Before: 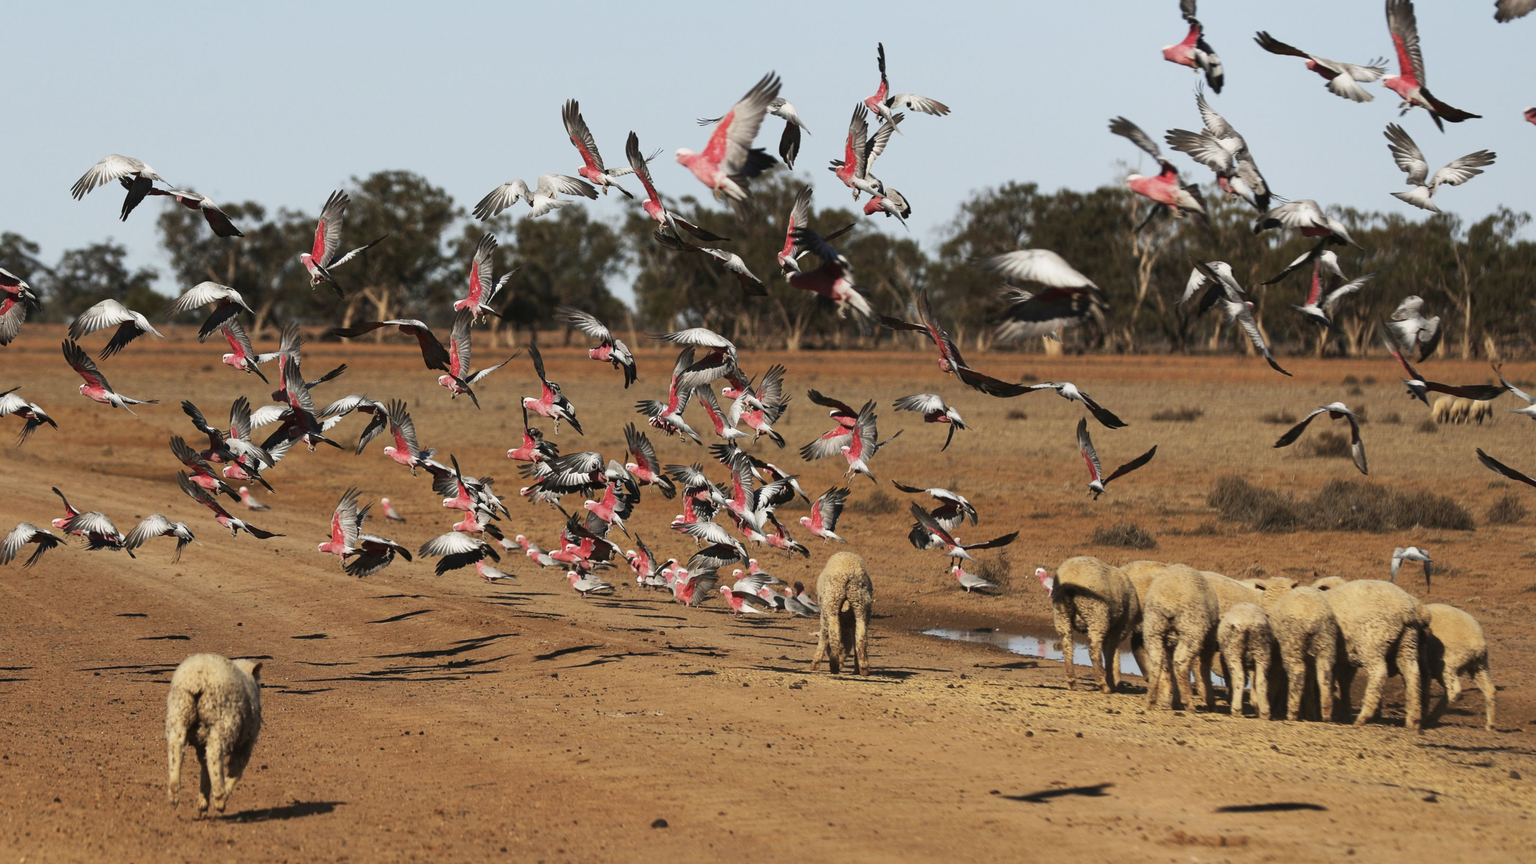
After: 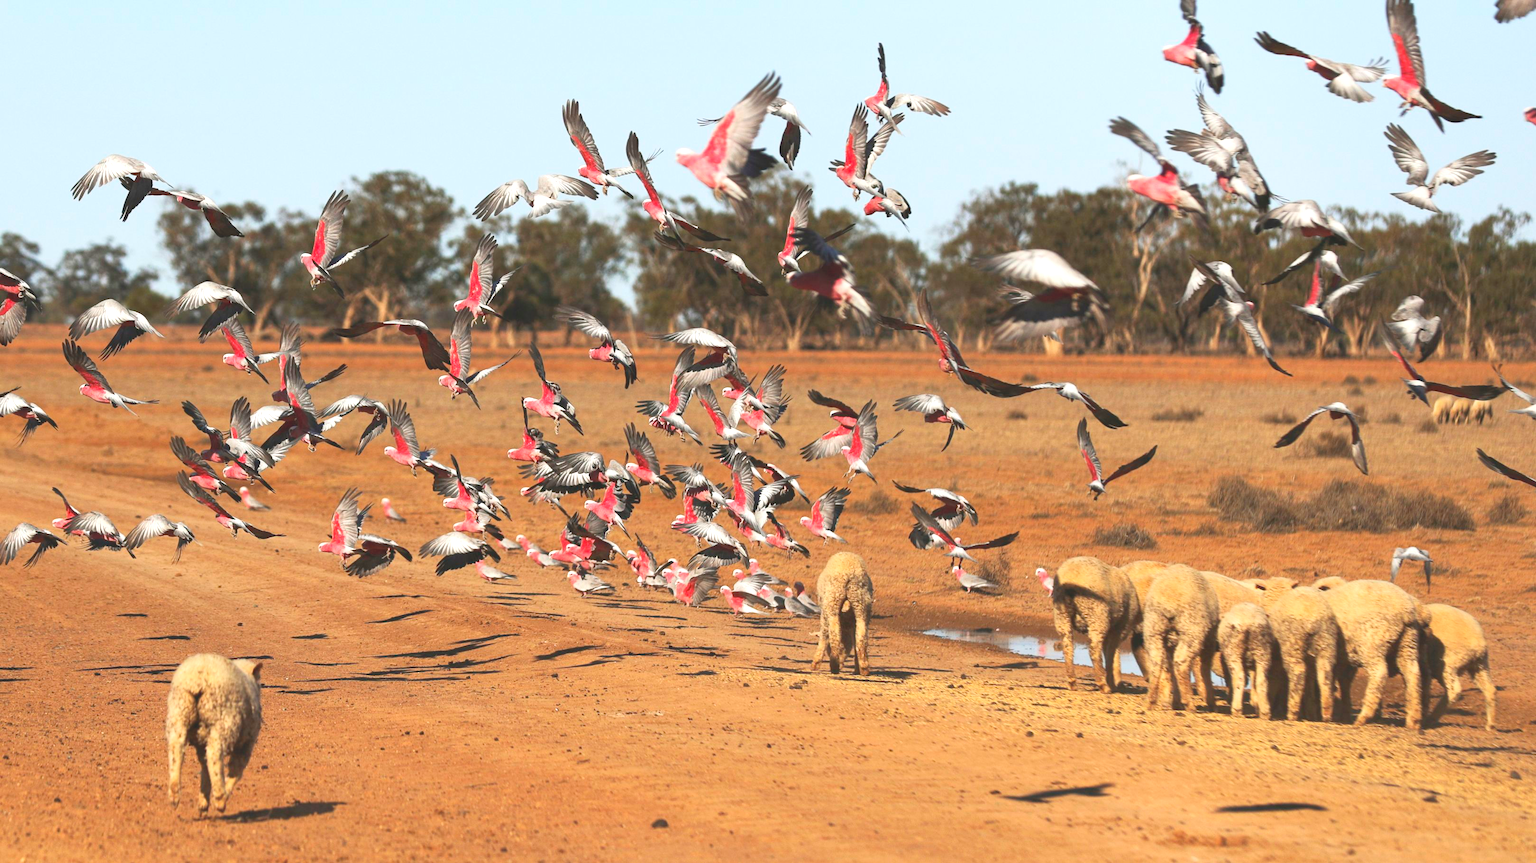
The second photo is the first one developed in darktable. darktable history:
contrast brightness saturation: contrast -0.288
exposure: black level correction 0, exposure 1.199 EV, compensate highlight preservation false
